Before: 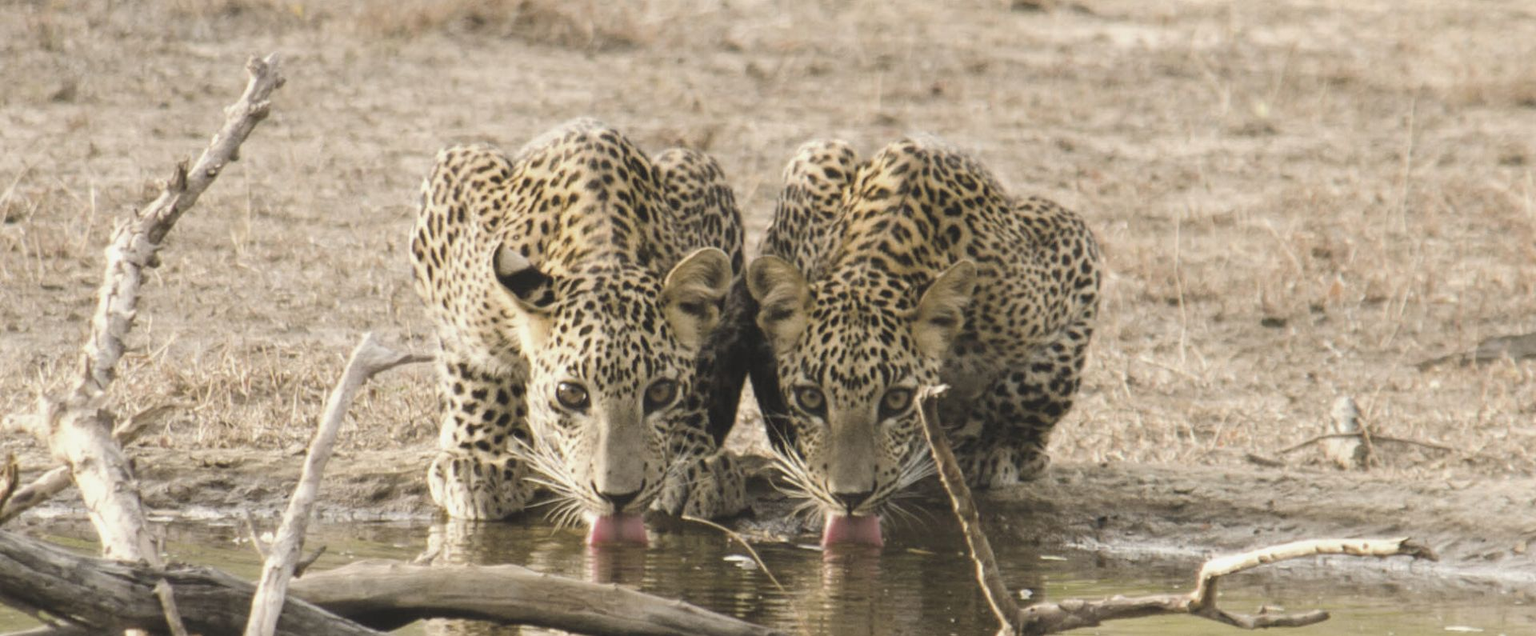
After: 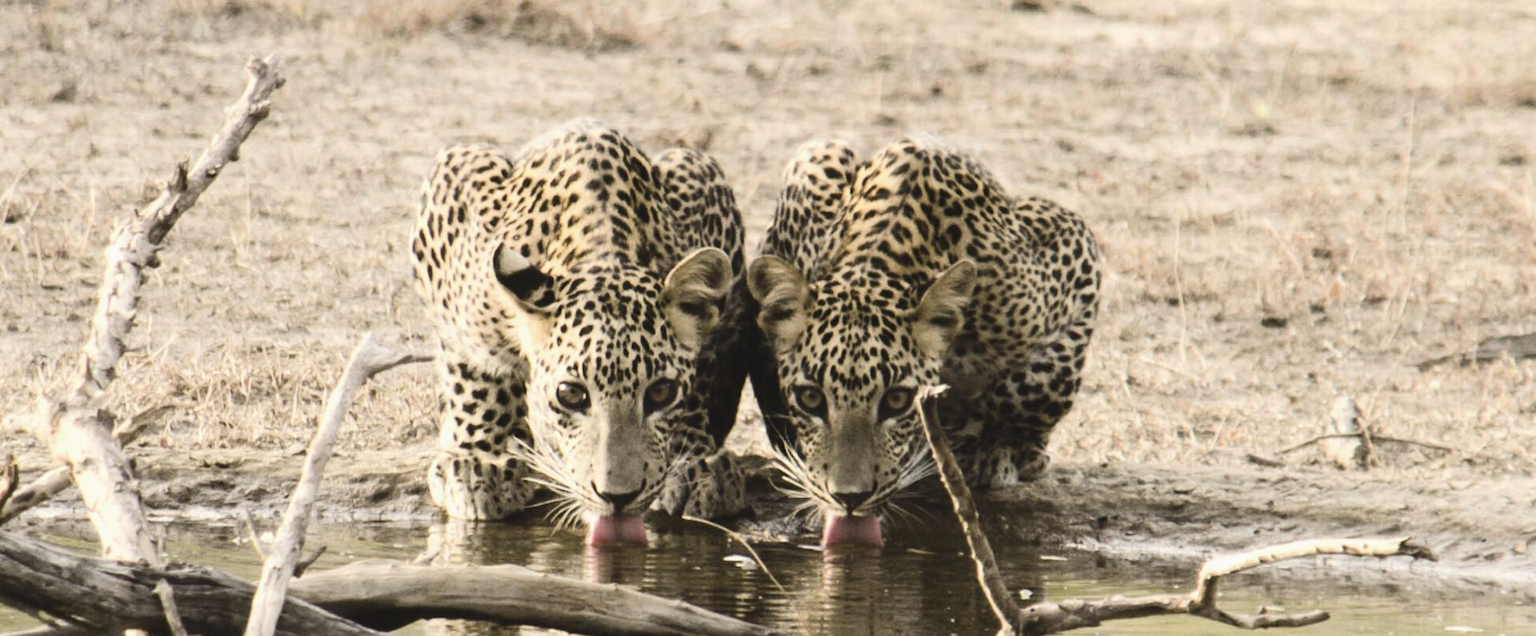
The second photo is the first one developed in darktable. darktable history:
fill light: on, module defaults
white balance: emerald 1
contrast brightness saturation: contrast 0.28
